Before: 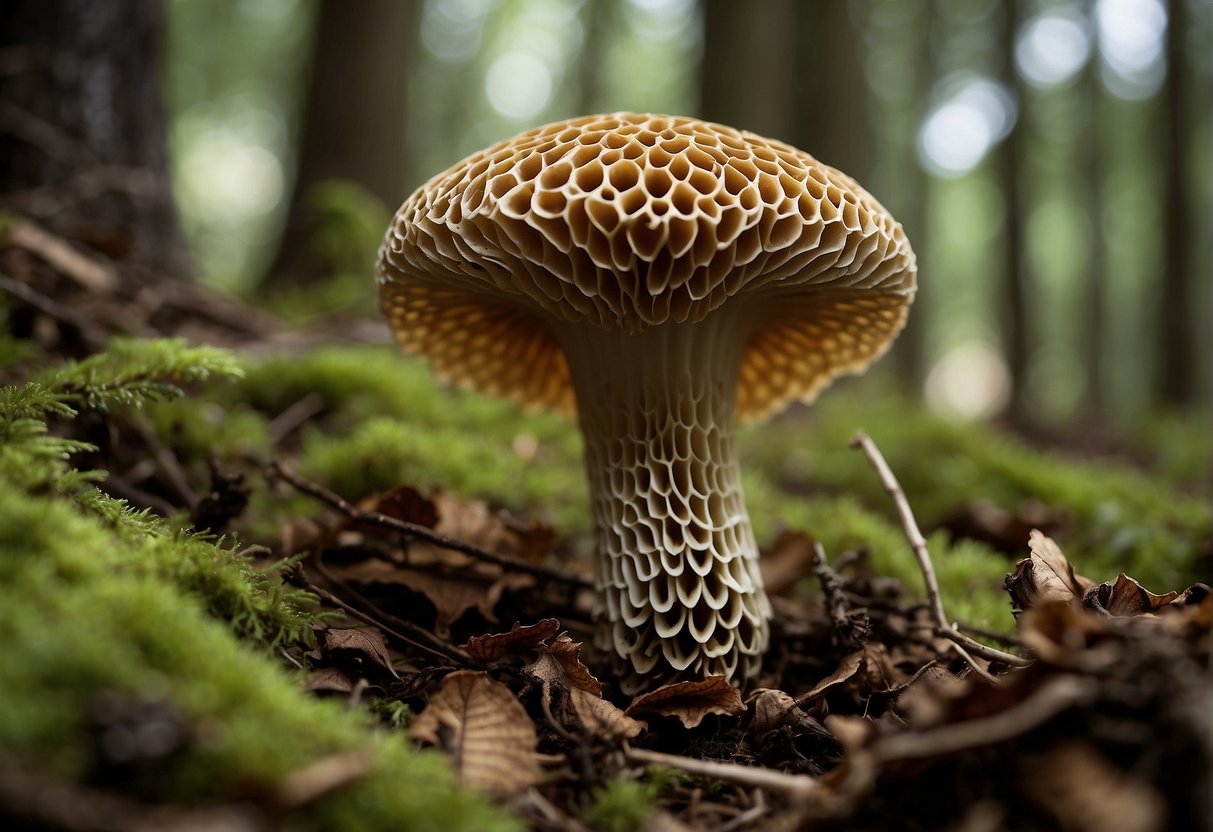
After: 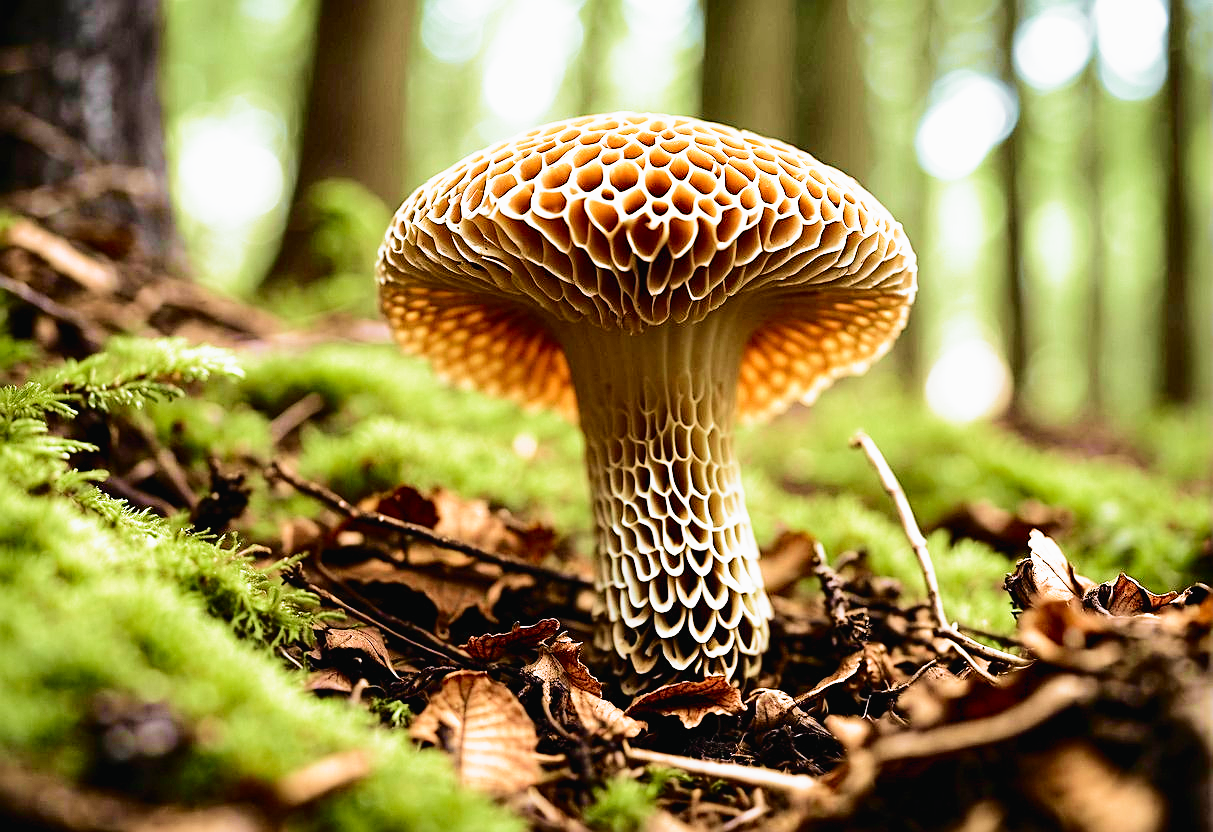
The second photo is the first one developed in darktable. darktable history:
sharpen: on, module defaults
contrast equalizer: octaves 7, y [[0.6 ×6], [0.55 ×6], [0 ×6], [0 ×6], [0 ×6]], mix 0.218
tone curve: curves: ch0 [(0, 0.014) (0.12, 0.096) (0.386, 0.49) (0.54, 0.684) (0.751, 0.855) (0.89, 0.943) (0.998, 0.989)]; ch1 [(0, 0) (0.133, 0.099) (0.437, 0.41) (0.5, 0.5) (0.517, 0.536) (0.548, 0.575) (0.582, 0.631) (0.627, 0.688) (0.836, 0.868) (1, 1)]; ch2 [(0, 0) (0.374, 0.341) (0.456, 0.443) (0.478, 0.49) (0.501, 0.5) (0.528, 0.538) (0.55, 0.6) (0.572, 0.63) (0.702, 0.765) (1, 1)], color space Lab, independent channels, preserve colors none
filmic rgb: black relative exposure -11.33 EV, white relative exposure 3.22 EV, hardness 6.76, preserve chrominance no, color science v5 (2021)
velvia: on, module defaults
exposure: black level correction 0, exposure 1.411 EV, compensate highlight preservation false
